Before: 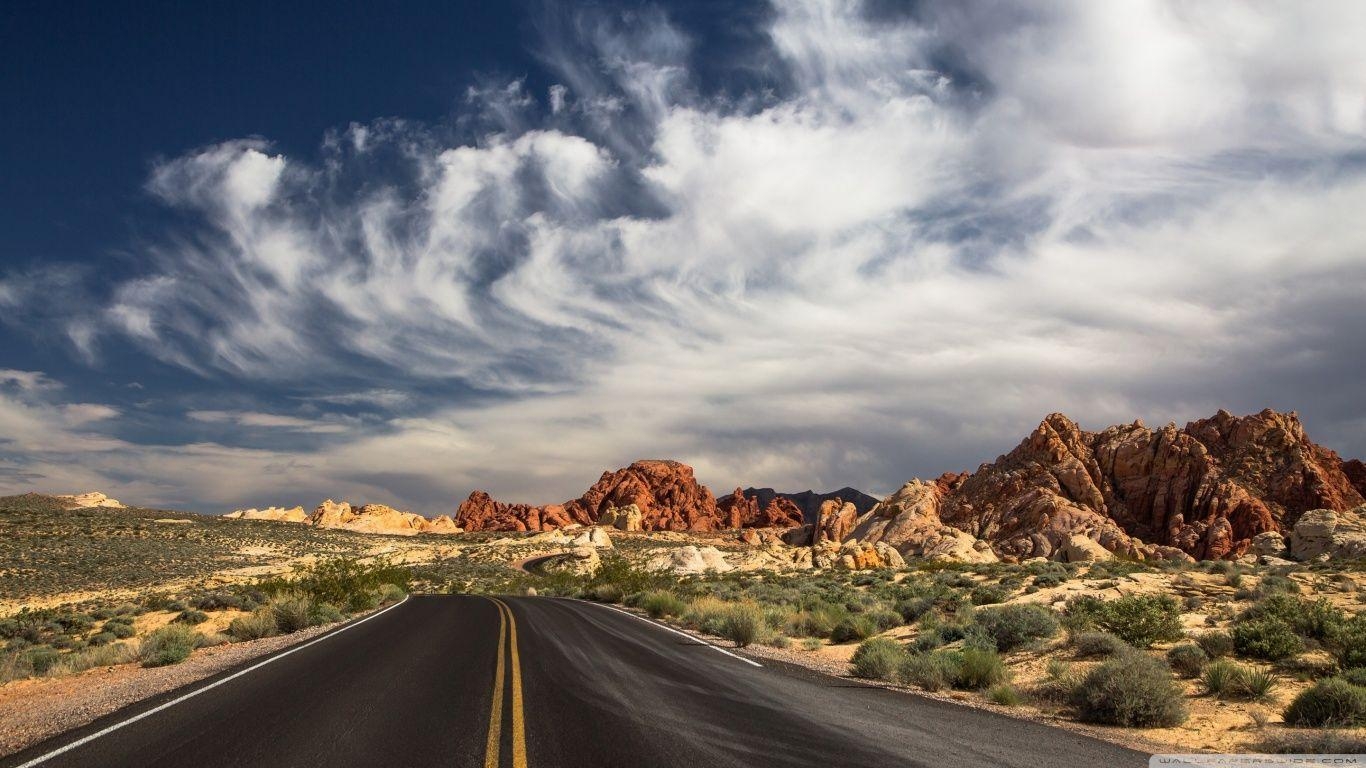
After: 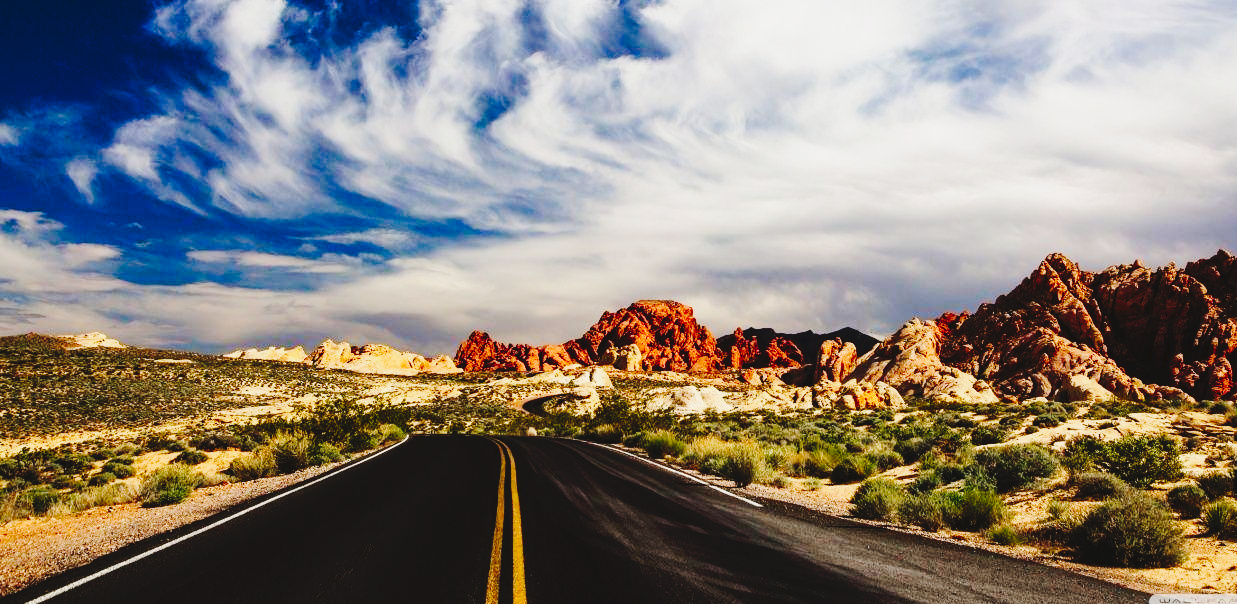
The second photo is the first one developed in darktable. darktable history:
color zones: curves: ch1 [(0.25, 0.5) (0.747, 0.71)]
crop: top 20.916%, right 9.437%, bottom 0.316%
white balance: emerald 1
sigmoid: contrast 1.93, skew 0.29, preserve hue 0%
tone curve: curves: ch0 [(0, 0) (0.003, 0.057) (0.011, 0.061) (0.025, 0.065) (0.044, 0.075) (0.069, 0.082) (0.1, 0.09) (0.136, 0.102) (0.177, 0.145) (0.224, 0.195) (0.277, 0.27) (0.335, 0.374) (0.399, 0.486) (0.468, 0.578) (0.543, 0.652) (0.623, 0.717) (0.709, 0.778) (0.801, 0.837) (0.898, 0.909) (1, 1)], preserve colors none
